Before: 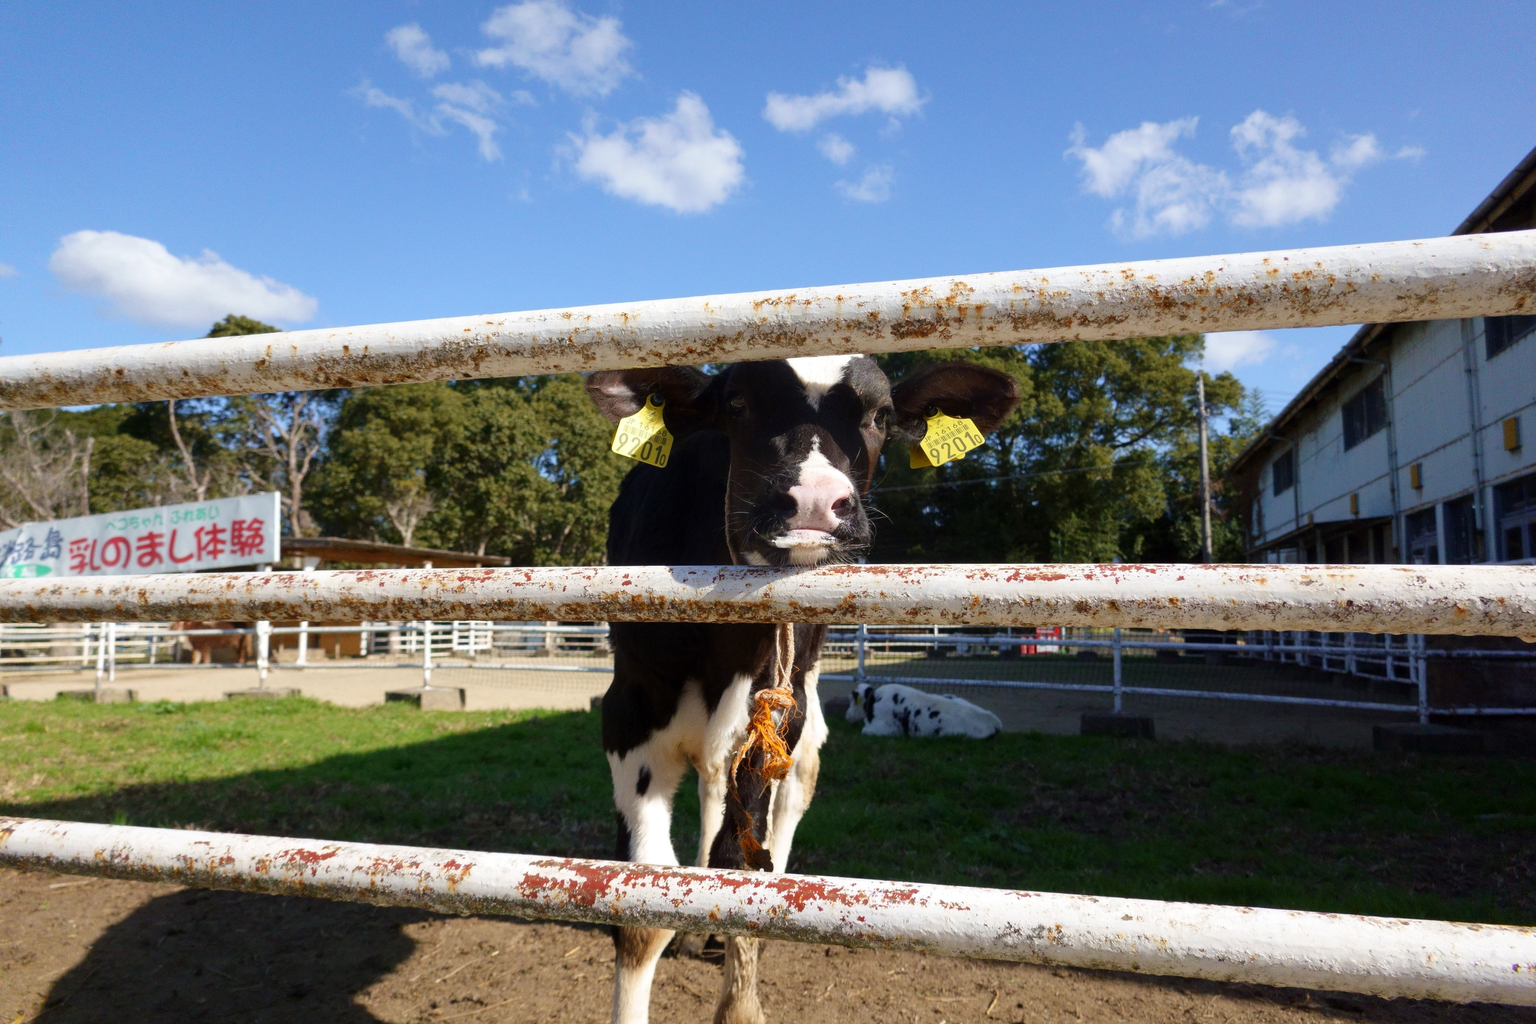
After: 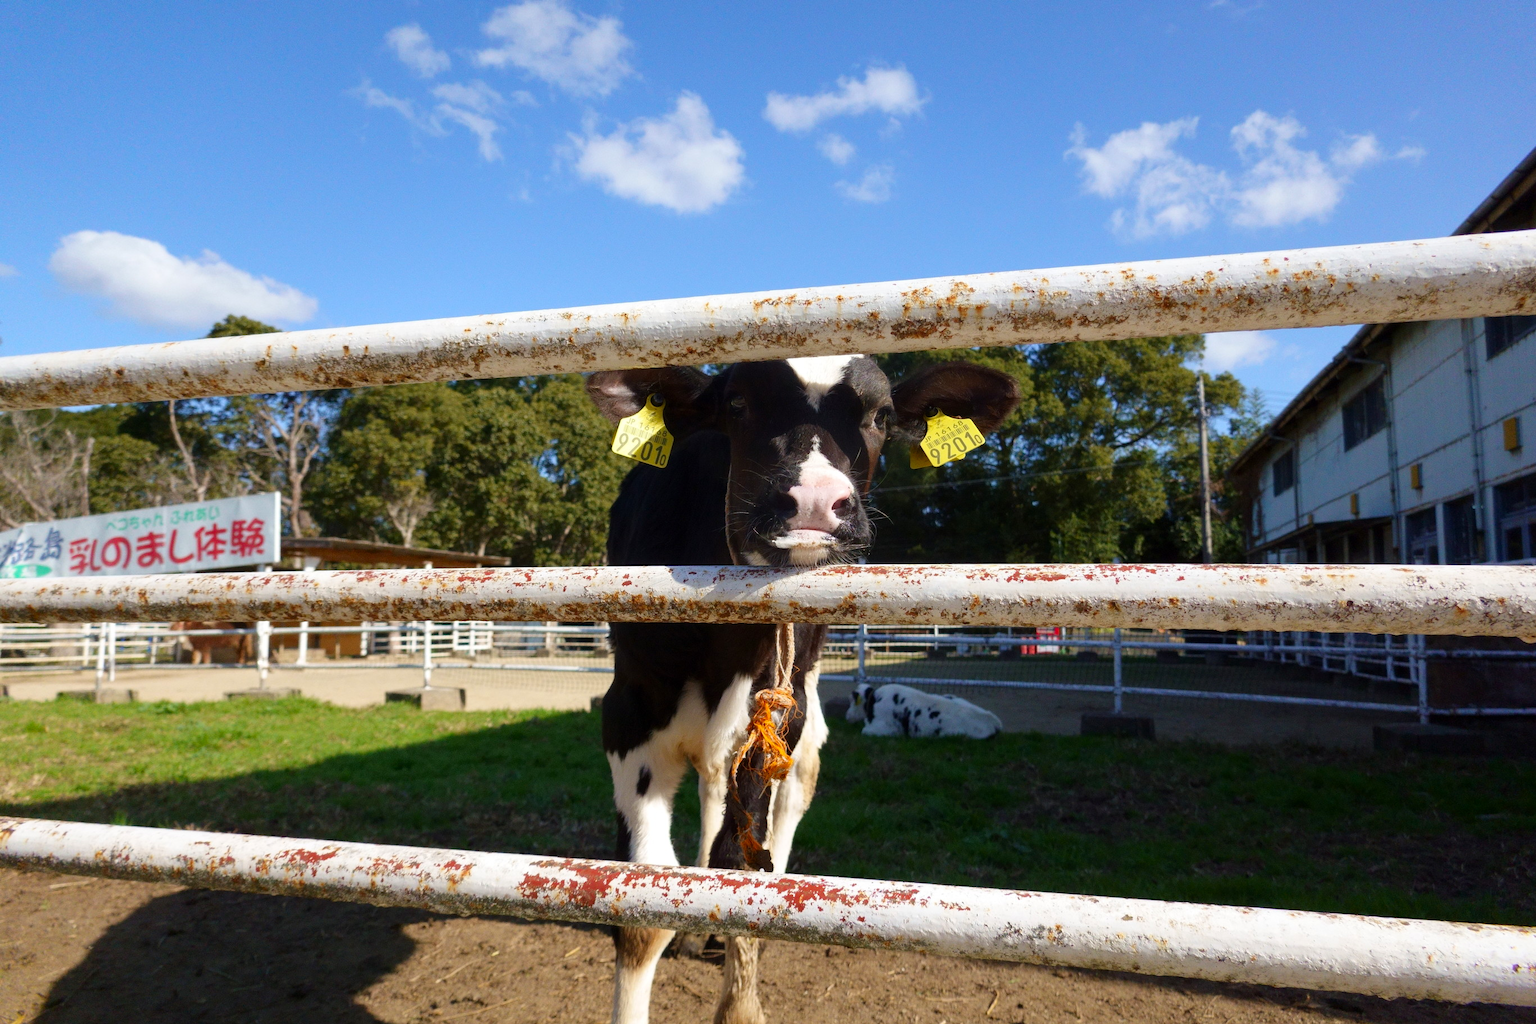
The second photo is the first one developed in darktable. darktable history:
contrast brightness saturation: saturation 0.13
